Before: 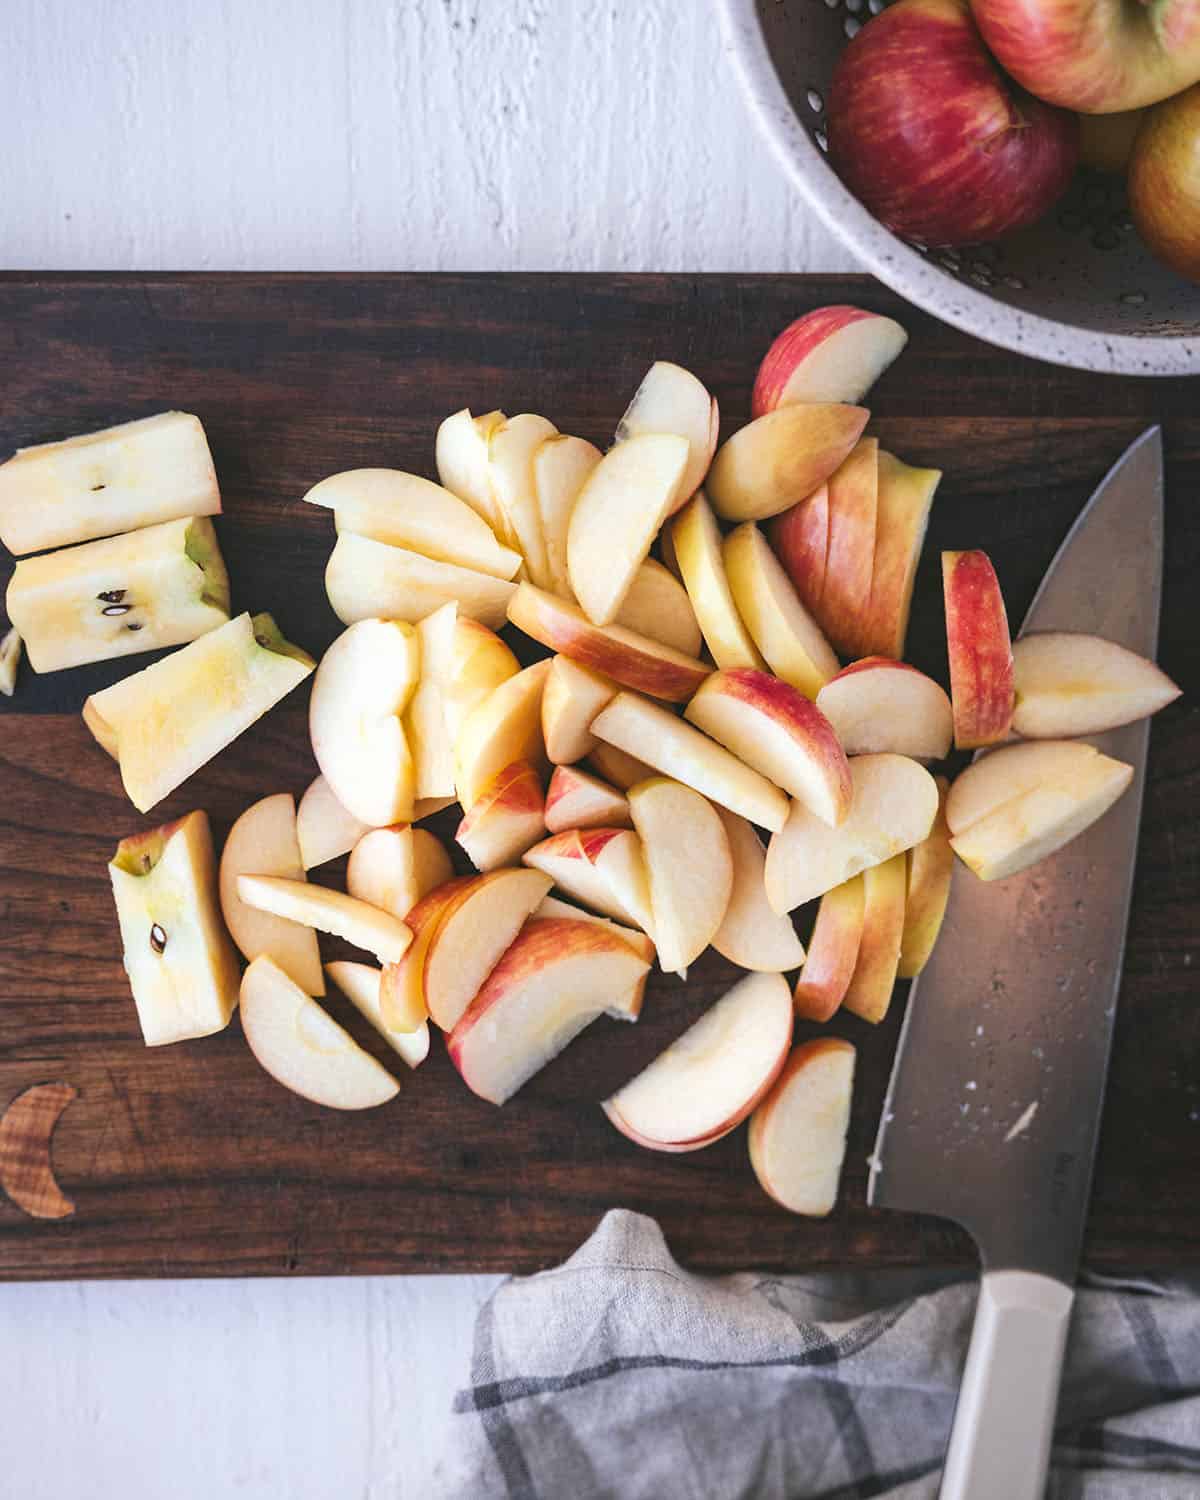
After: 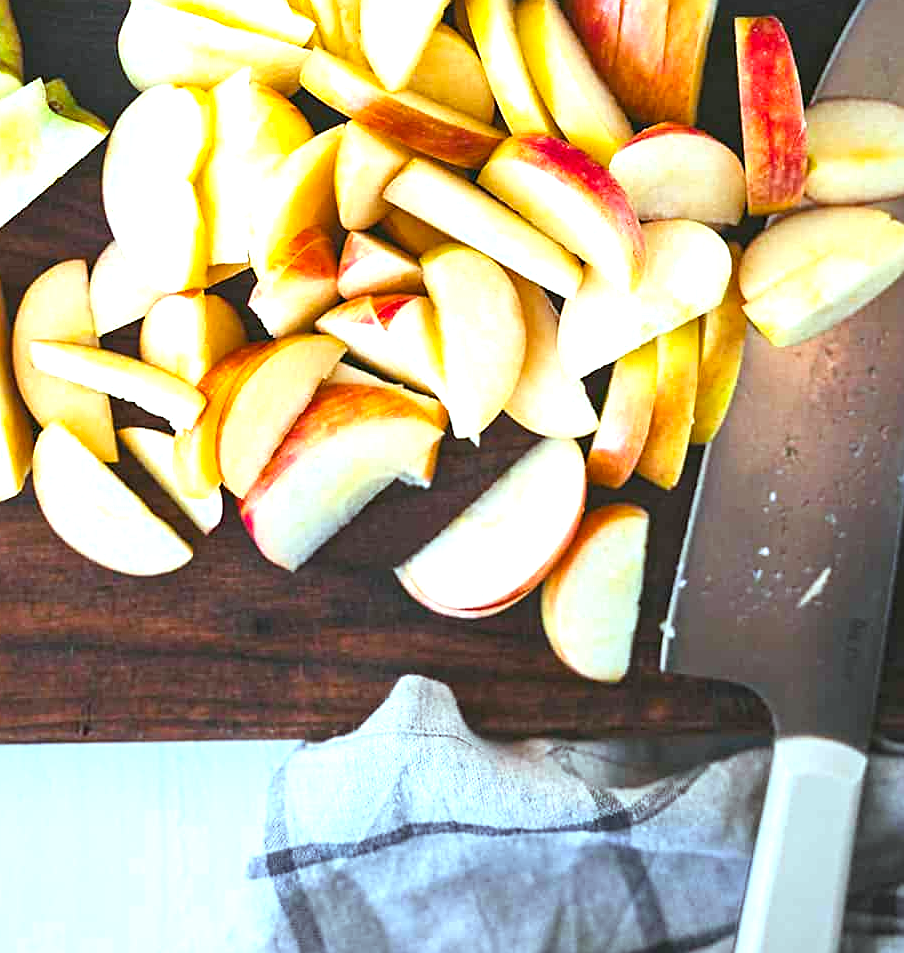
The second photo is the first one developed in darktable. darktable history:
crop and rotate: left 17.266%, top 35.625%, right 7.385%, bottom 0.841%
contrast brightness saturation: contrast 0.052
sharpen: on, module defaults
color balance rgb: highlights gain › luminance 15.229%, highlights gain › chroma 3.948%, highlights gain › hue 207.87°, perceptual saturation grading › global saturation 29.785%, global vibrance 20%
exposure: black level correction 0.001, exposure 0.673 EV, compensate highlight preservation false
